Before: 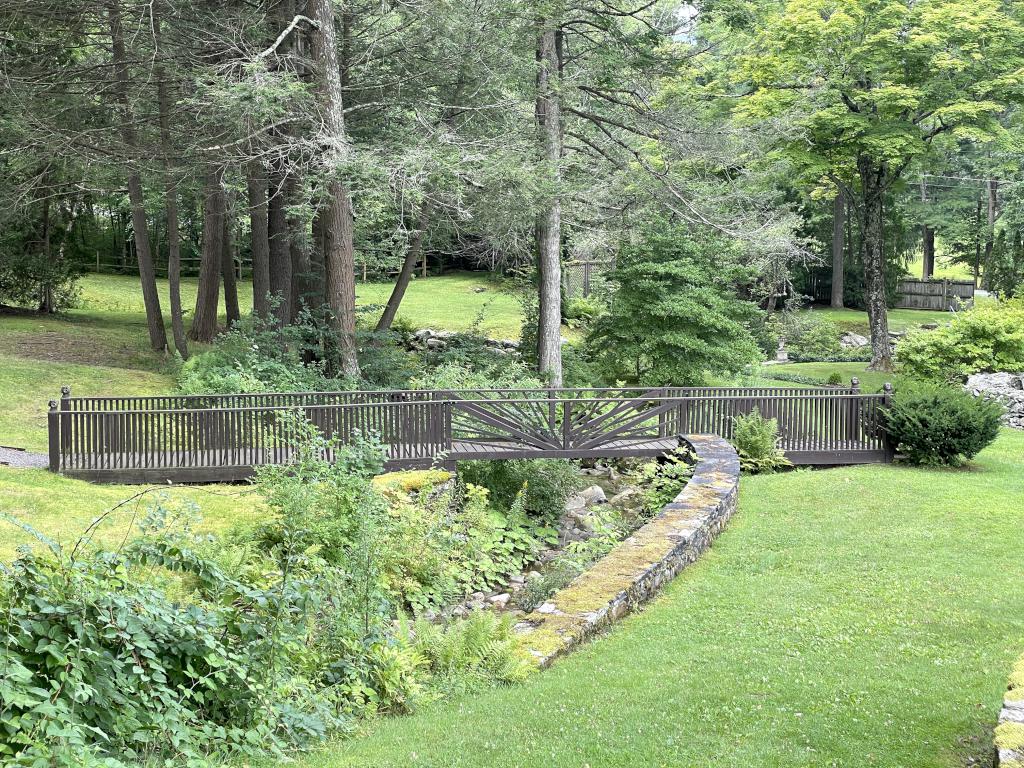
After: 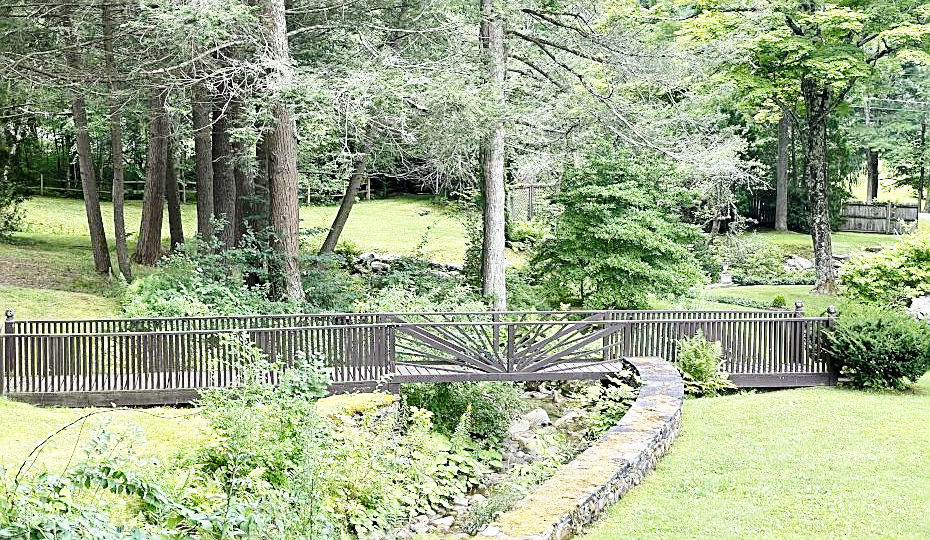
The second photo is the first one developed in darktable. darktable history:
crop: left 5.504%, top 10.036%, right 3.619%, bottom 19.5%
base curve: curves: ch0 [(0, 0) (0.028, 0.03) (0.121, 0.232) (0.46, 0.748) (0.859, 0.968) (1, 1)], preserve colors none
sharpen: amount 0.495
